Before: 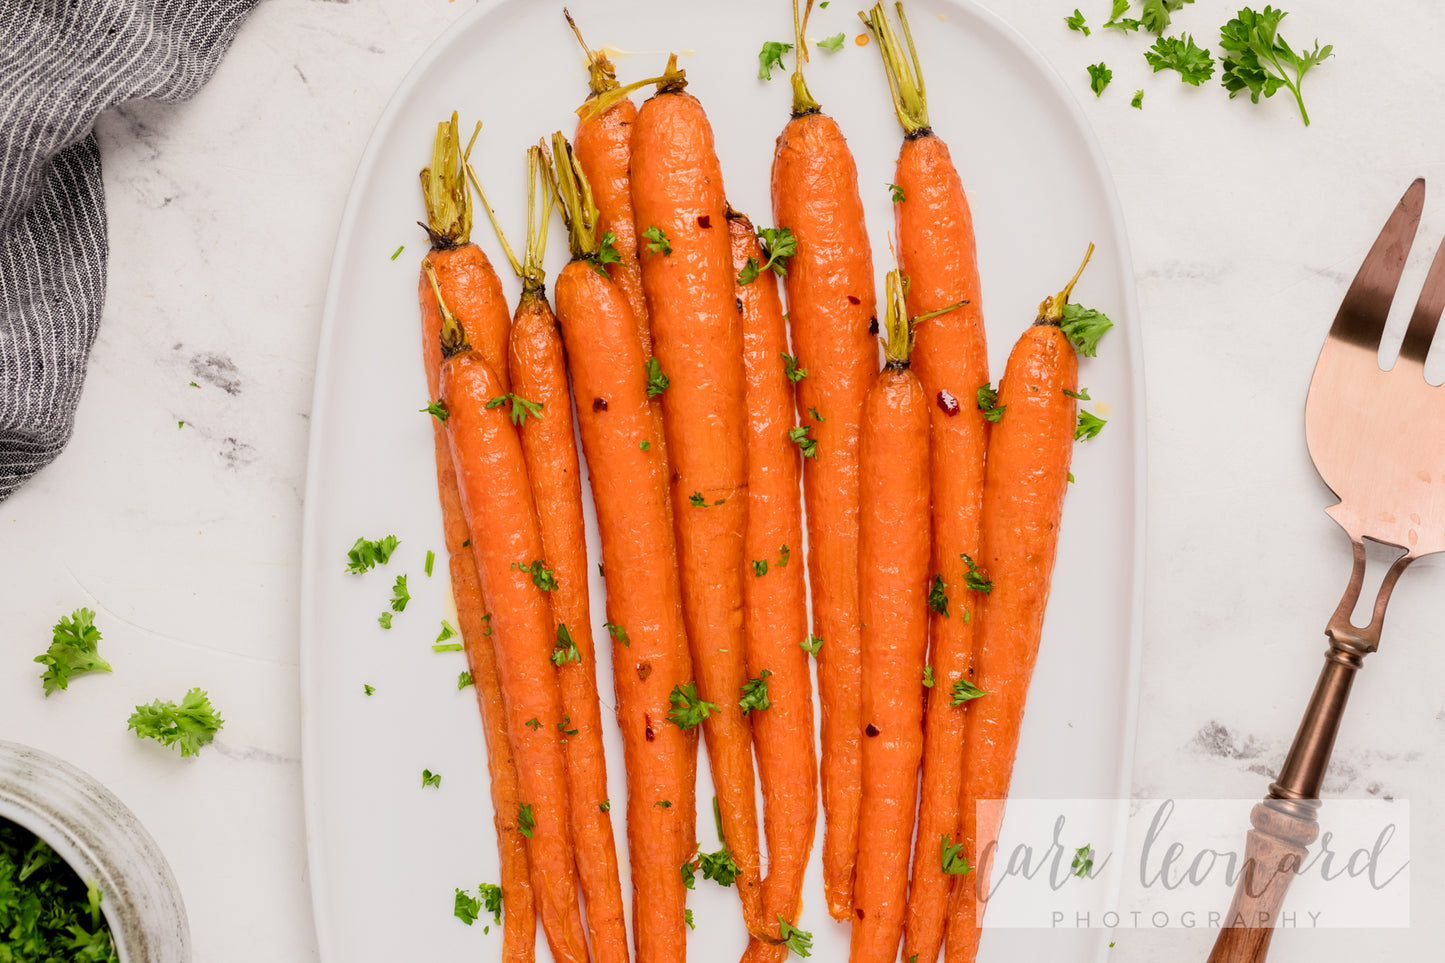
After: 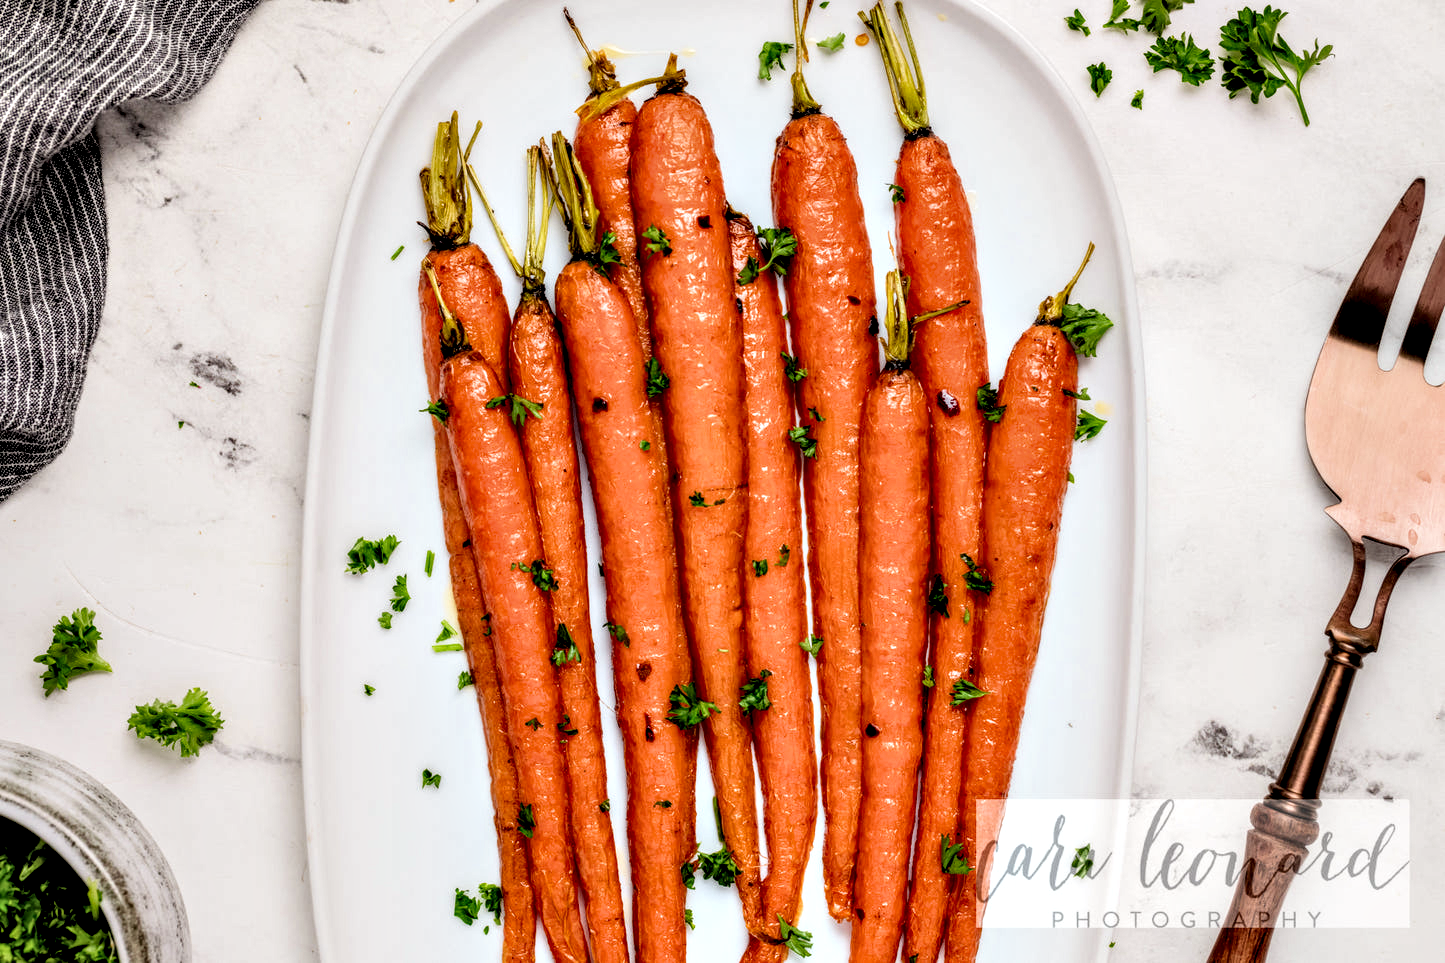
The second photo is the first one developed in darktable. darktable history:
contrast equalizer: octaves 7, y [[0.528, 0.548, 0.563, 0.562, 0.546, 0.526], [0.55 ×6], [0 ×6], [0 ×6], [0 ×6]]
filmic rgb: black relative exposure -4.93 EV, white relative exposure 2.84 EV, hardness 3.72
local contrast: highlights 19%, detail 186%
